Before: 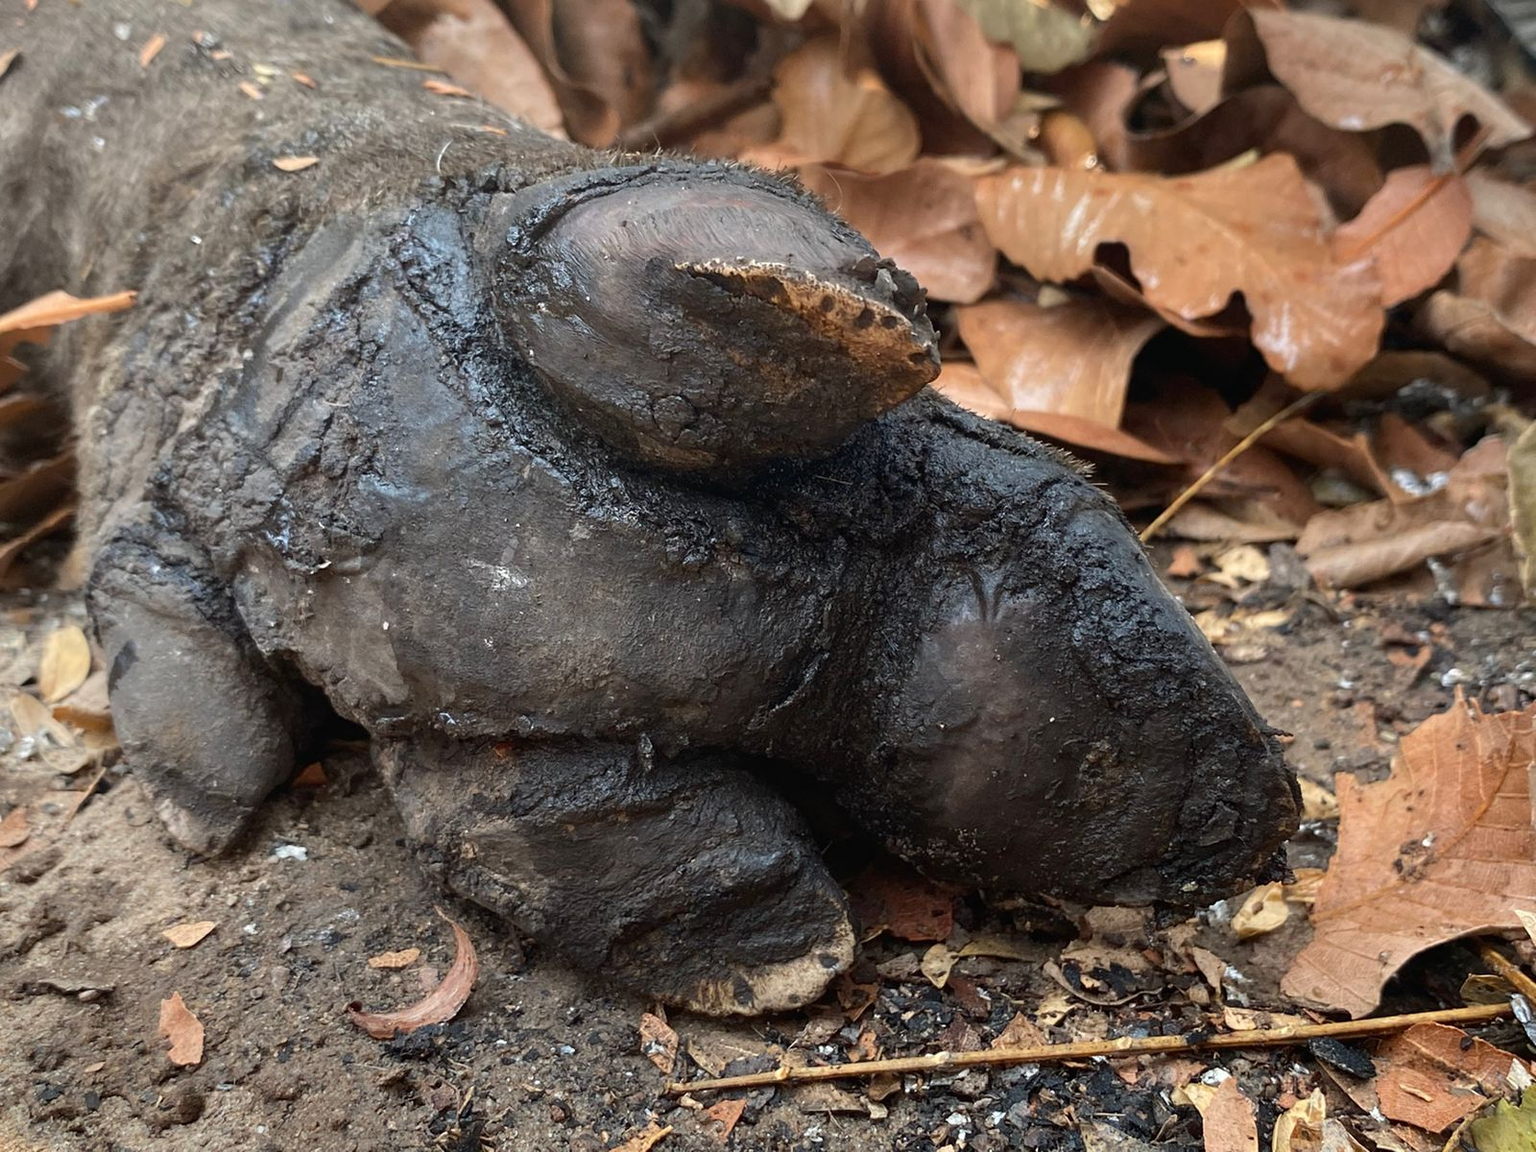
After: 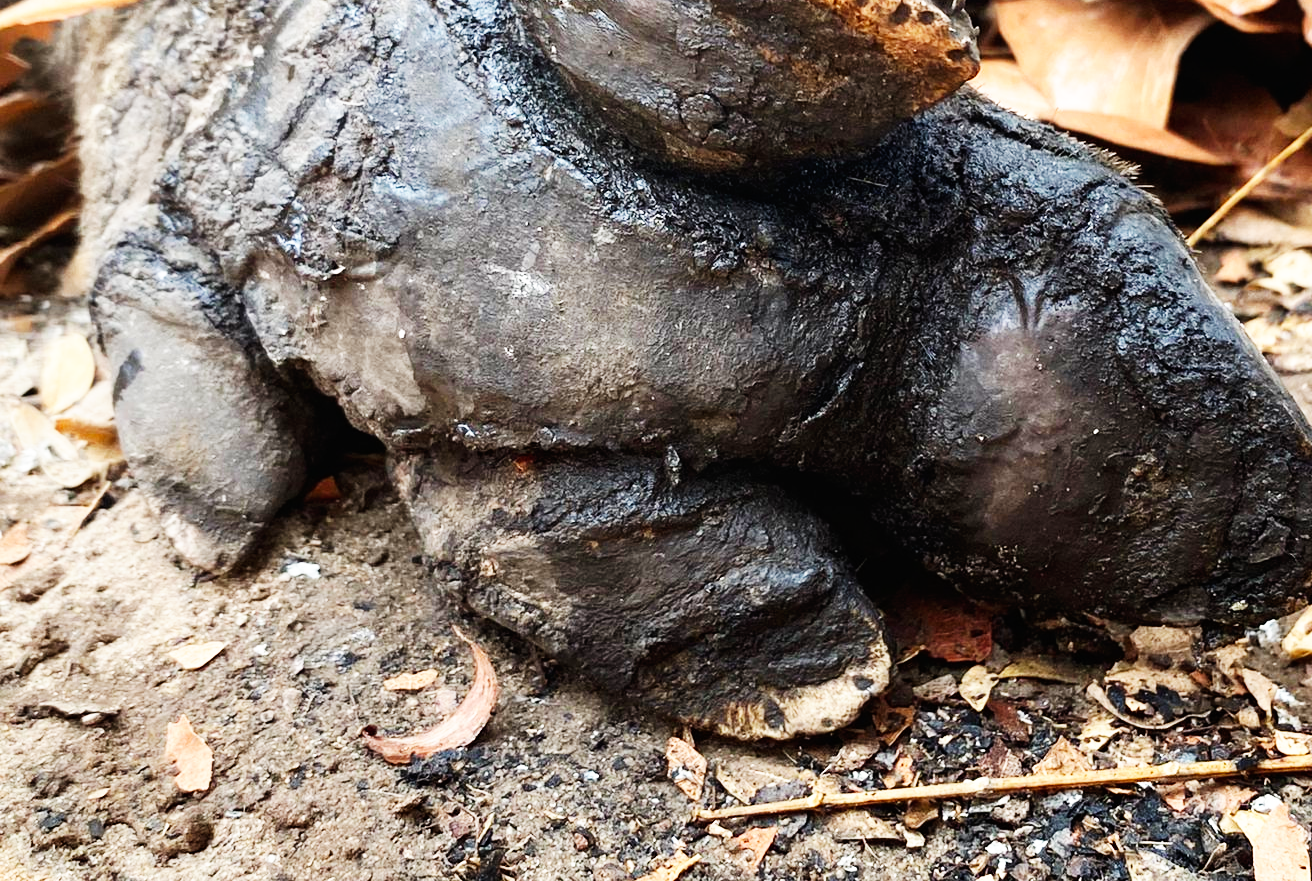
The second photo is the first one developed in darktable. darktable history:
crop: top 26.531%, right 17.959%
base curve: curves: ch0 [(0, 0) (0.007, 0.004) (0.027, 0.03) (0.046, 0.07) (0.207, 0.54) (0.442, 0.872) (0.673, 0.972) (1, 1)], preserve colors none
